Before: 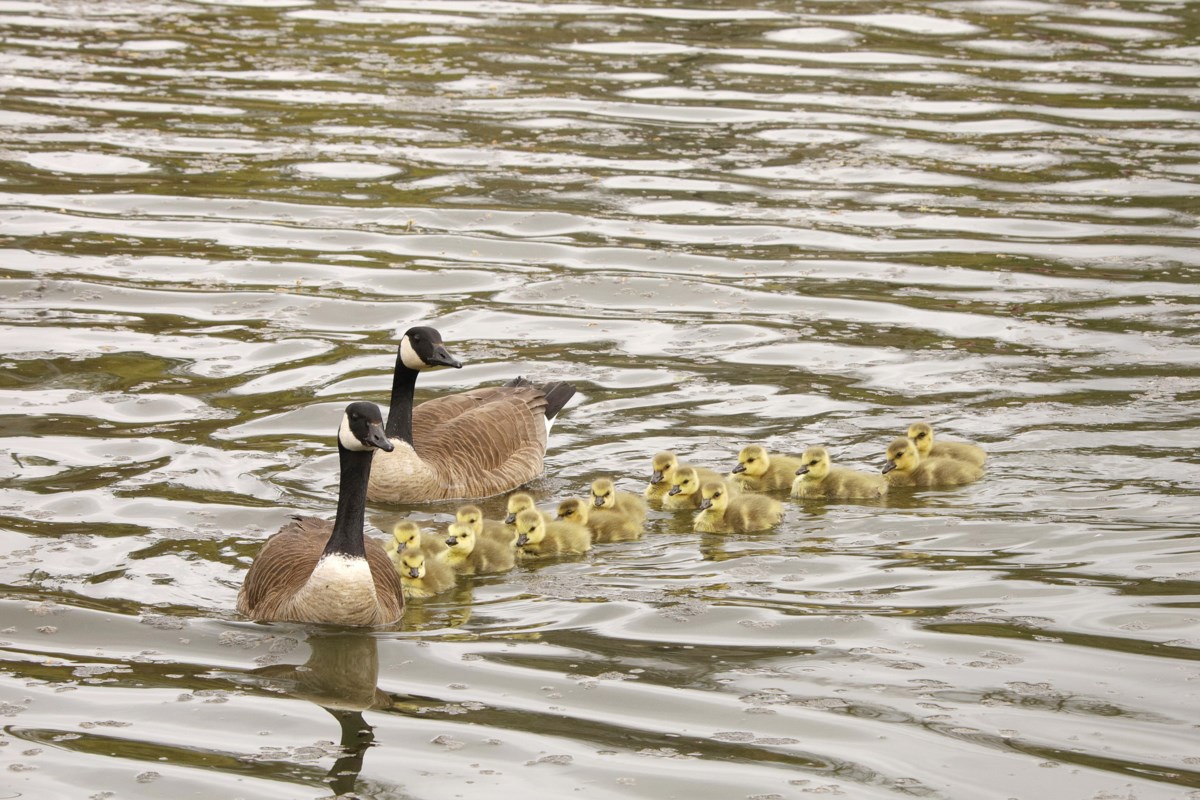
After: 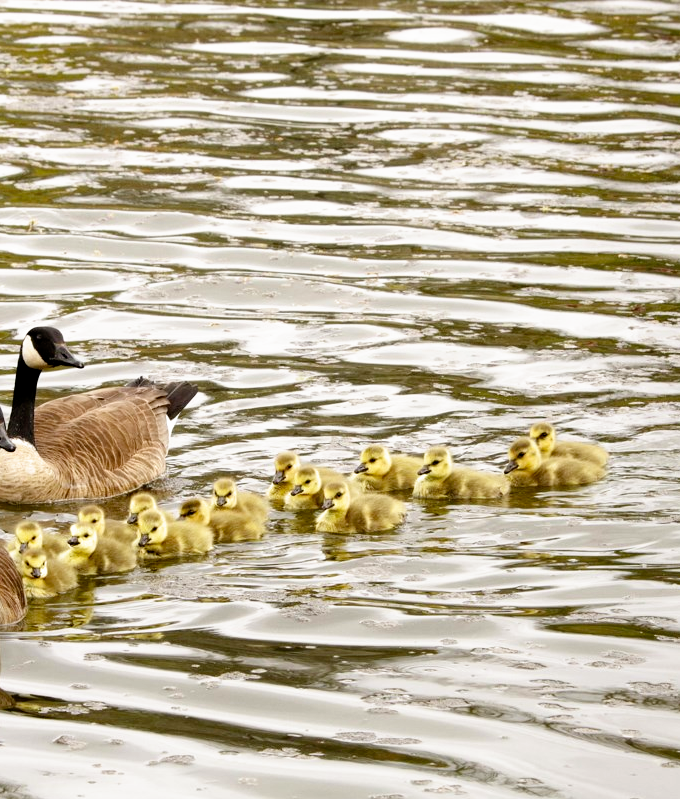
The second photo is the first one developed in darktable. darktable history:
filmic rgb: black relative exposure -5.6 EV, white relative exposure 2.5 EV, target black luminance 0%, hardness 4.51, latitude 67.21%, contrast 1.462, shadows ↔ highlights balance -4.11%, preserve chrominance no, color science v4 (2020), type of noise poissonian
crop: left 31.55%, top 0.004%, right 11.706%
